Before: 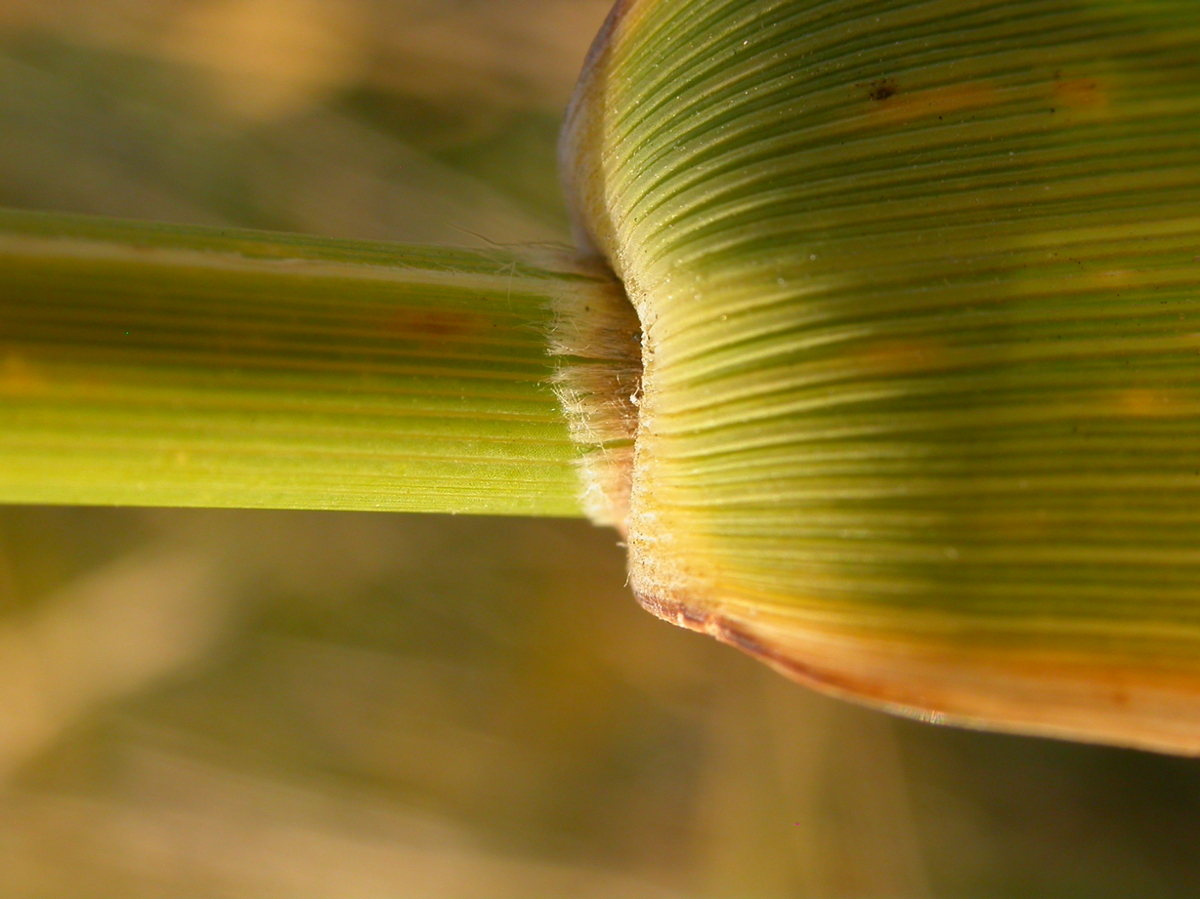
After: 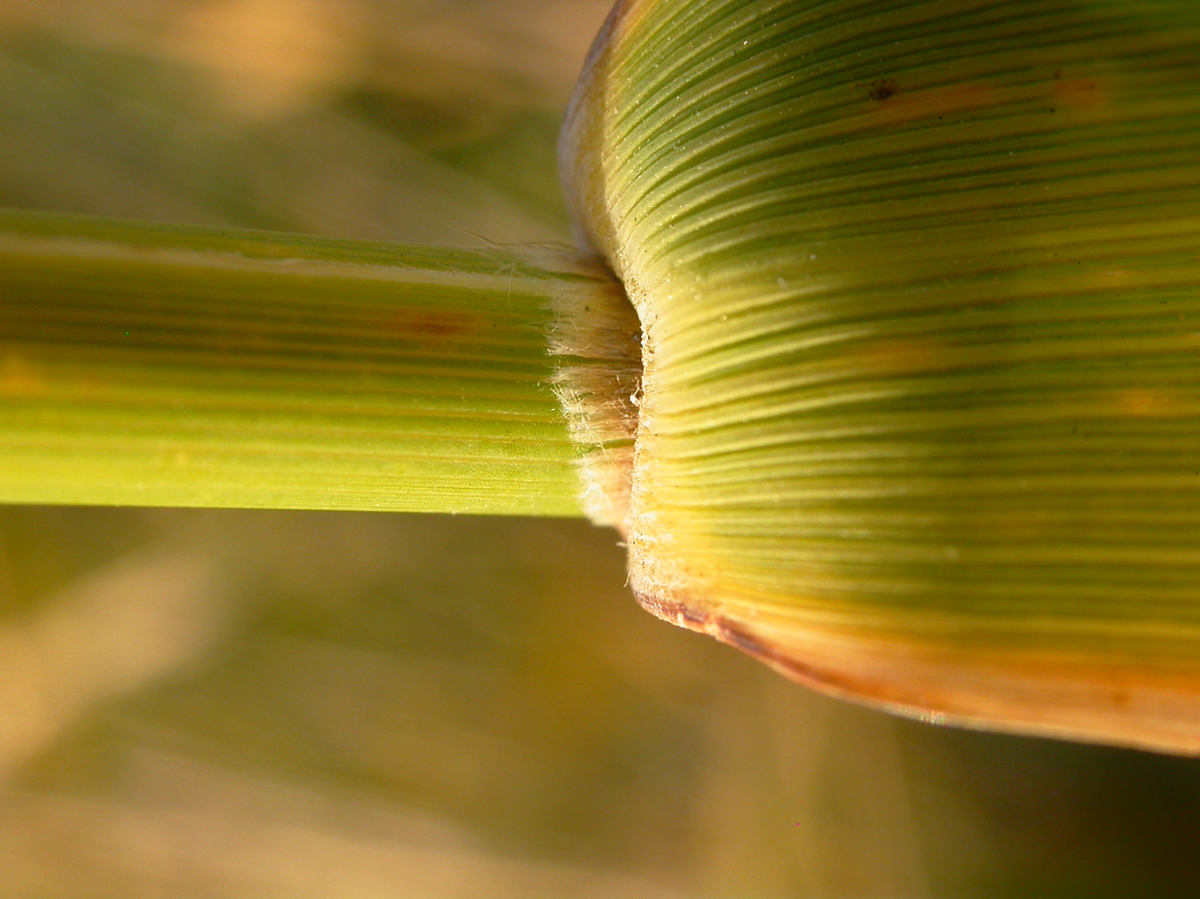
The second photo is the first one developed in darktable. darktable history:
shadows and highlights: shadows -88.03, highlights -35.45, shadows color adjustment 99.15%, highlights color adjustment 0%, soften with gaussian
tone curve: curves: ch0 [(0, 0) (0.003, 0.049) (0.011, 0.051) (0.025, 0.055) (0.044, 0.065) (0.069, 0.081) (0.1, 0.11) (0.136, 0.15) (0.177, 0.195) (0.224, 0.242) (0.277, 0.308) (0.335, 0.375) (0.399, 0.436) (0.468, 0.5) (0.543, 0.574) (0.623, 0.665) (0.709, 0.761) (0.801, 0.851) (0.898, 0.933) (1, 1)], preserve colors none
